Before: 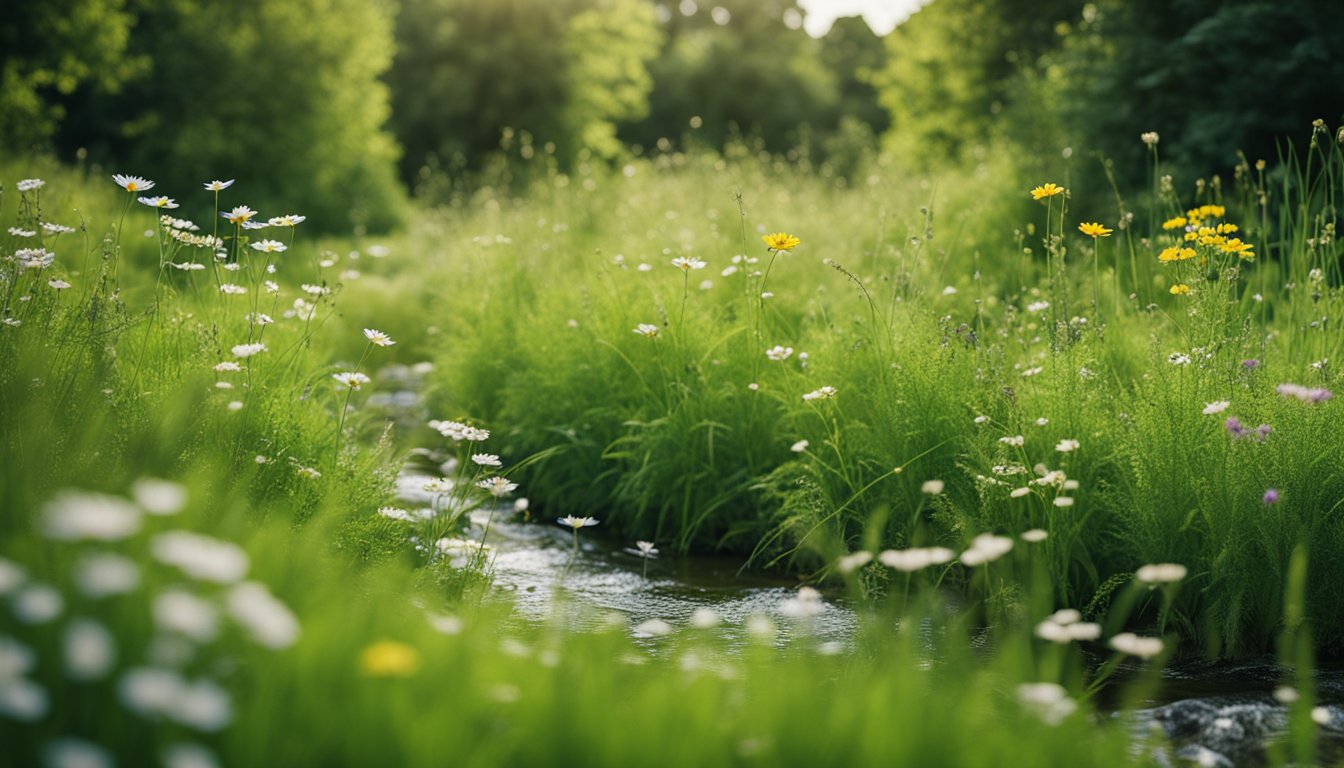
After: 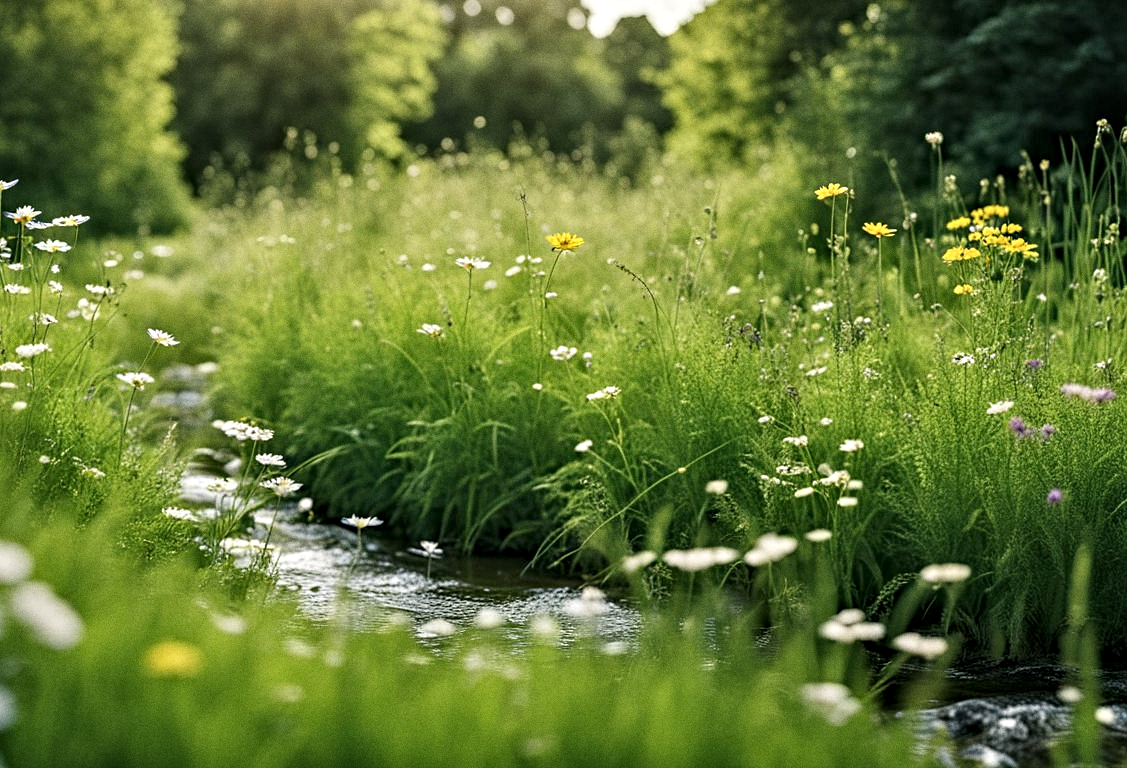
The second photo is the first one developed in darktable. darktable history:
crop: left 16.145%
grain: coarseness 0.47 ISO
contrast equalizer: octaves 7, y [[0.5, 0.542, 0.583, 0.625, 0.667, 0.708], [0.5 ×6], [0.5 ×6], [0 ×6], [0 ×6]]
